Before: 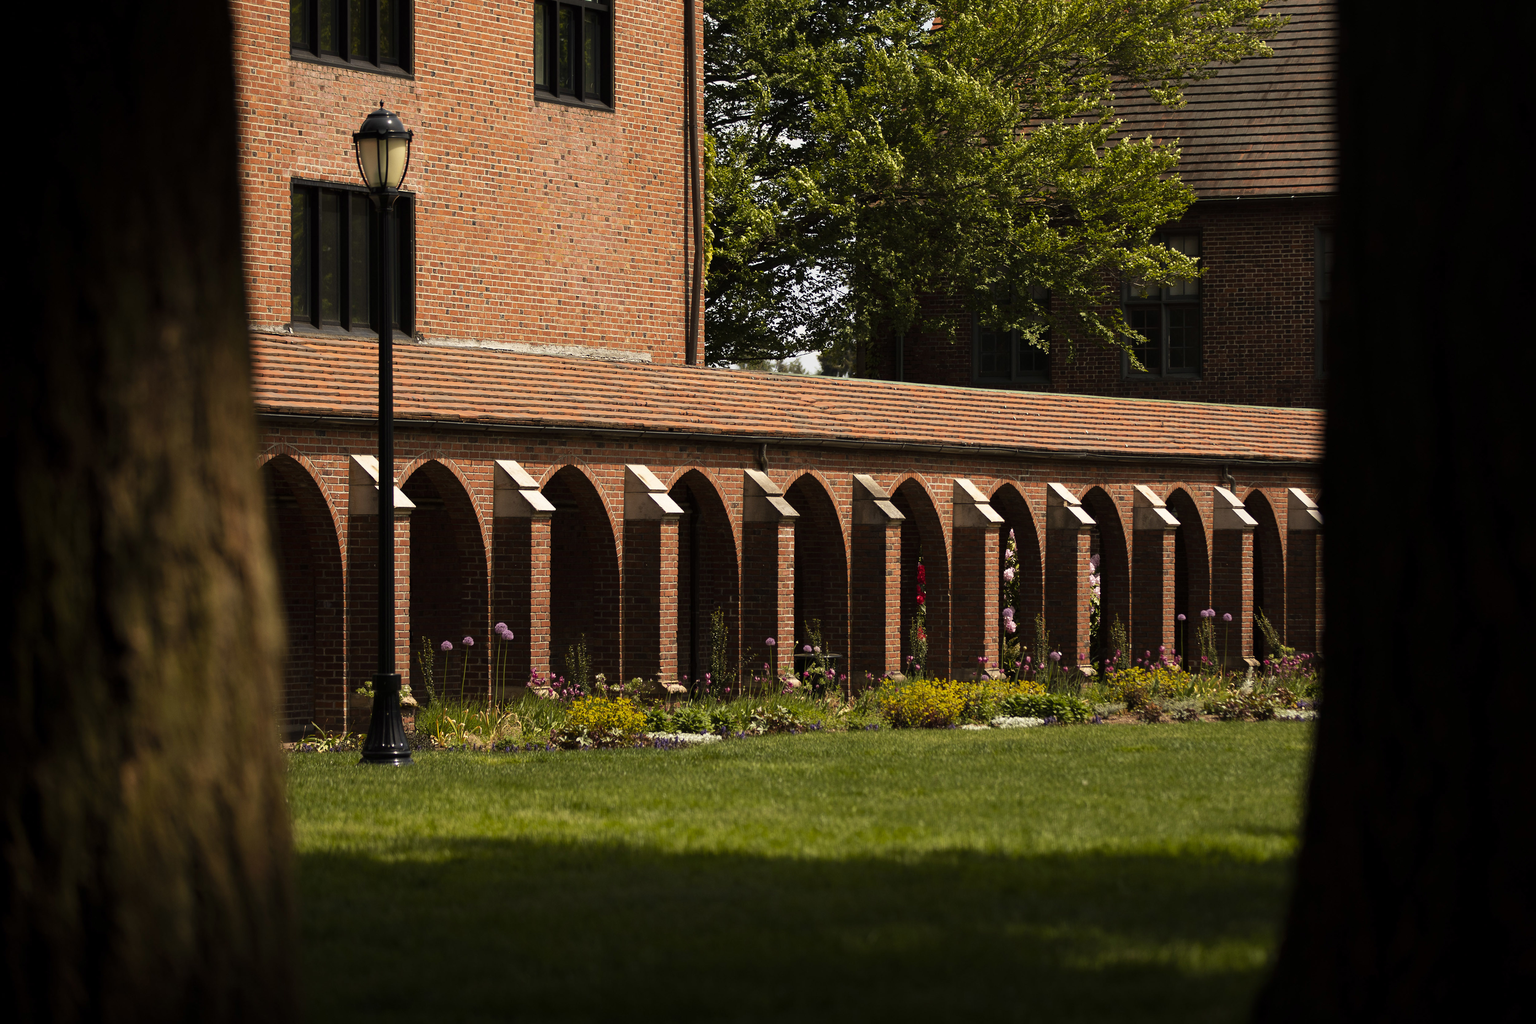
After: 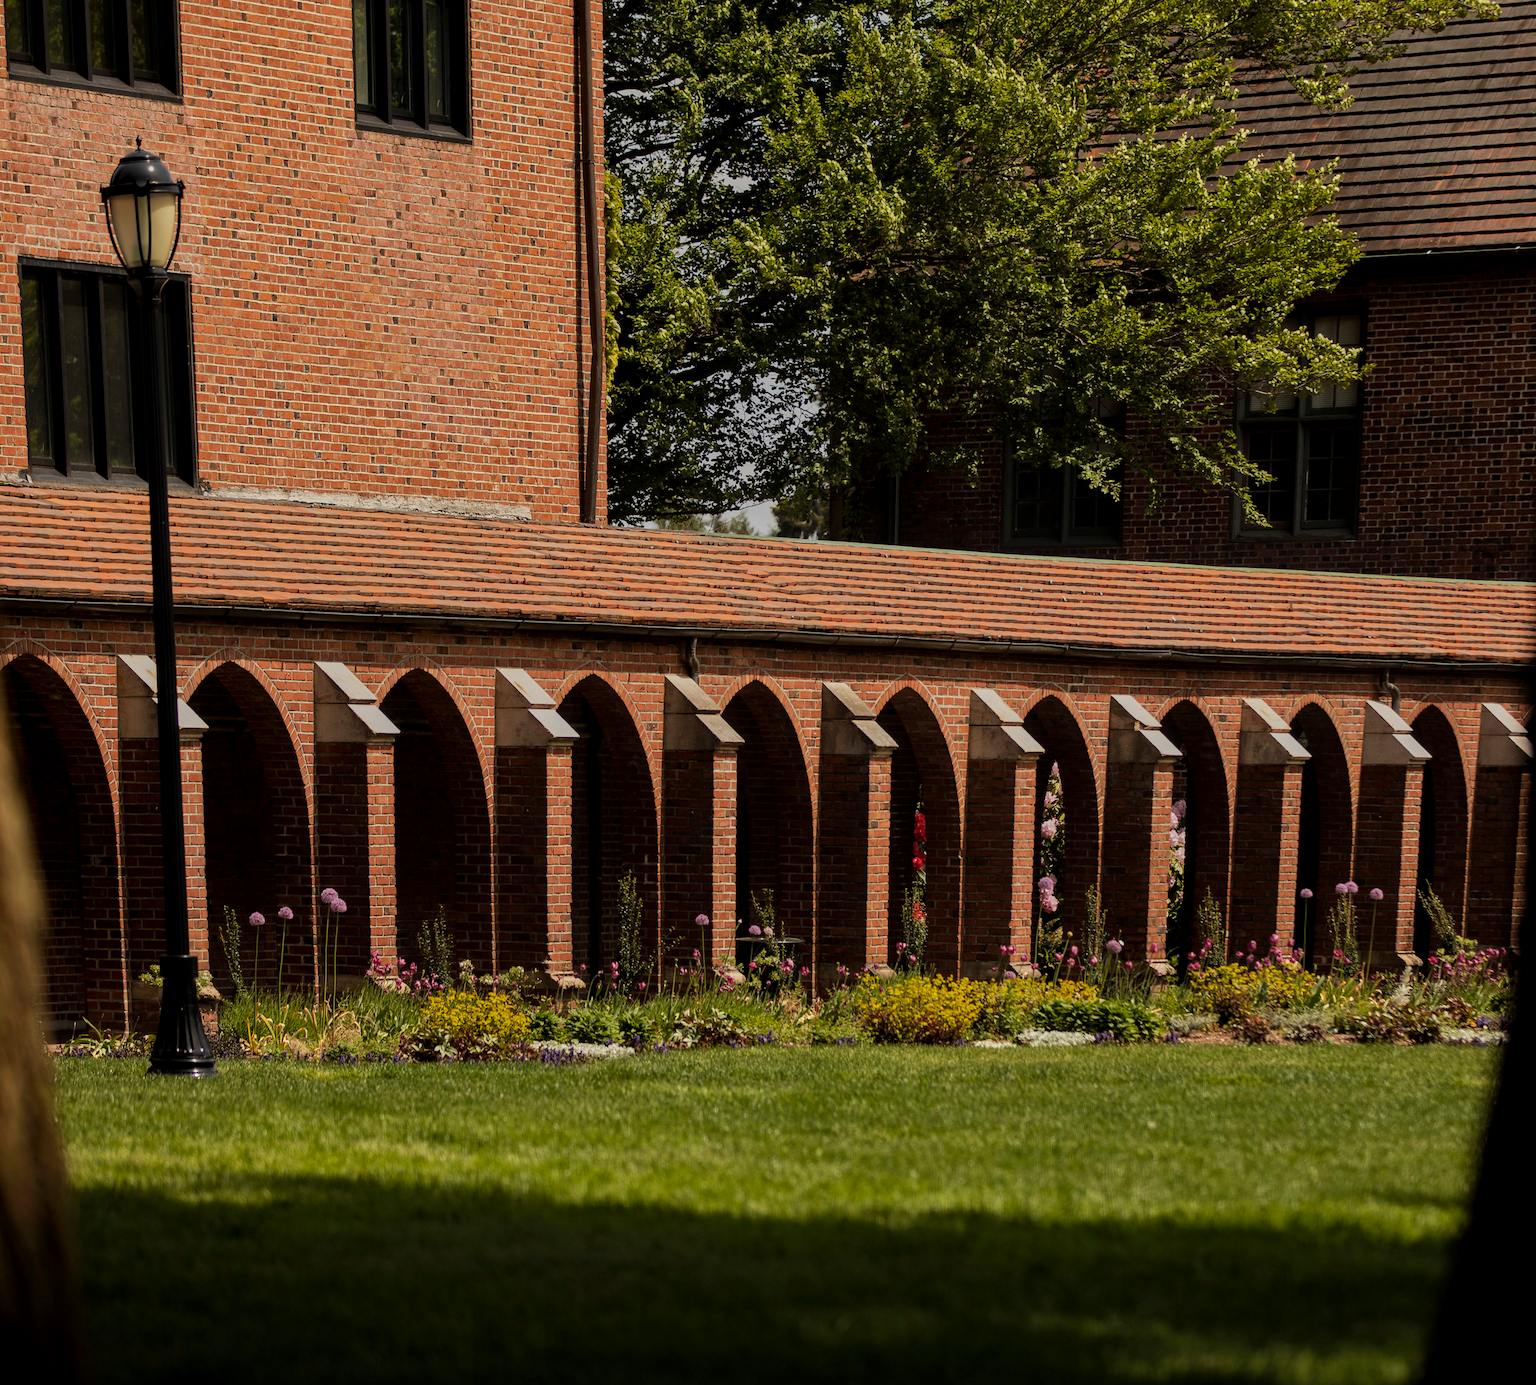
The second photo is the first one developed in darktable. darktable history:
local contrast: on, module defaults
tone equalizer: -8 EV -0.002 EV, -7 EV 0.005 EV, -6 EV -0.008 EV, -5 EV 0.007 EV, -4 EV -0.042 EV, -3 EV -0.233 EV, -2 EV -0.662 EV, -1 EV -0.983 EV, +0 EV -0.969 EV, smoothing diameter 2%, edges refinement/feathering 20, mask exposure compensation -1.57 EV, filter diffusion 5
crop: left 13.443%, right 13.31%
rotate and perspective: rotation 0.062°, lens shift (vertical) 0.115, lens shift (horizontal) -0.133, crop left 0.047, crop right 0.94, crop top 0.061, crop bottom 0.94
